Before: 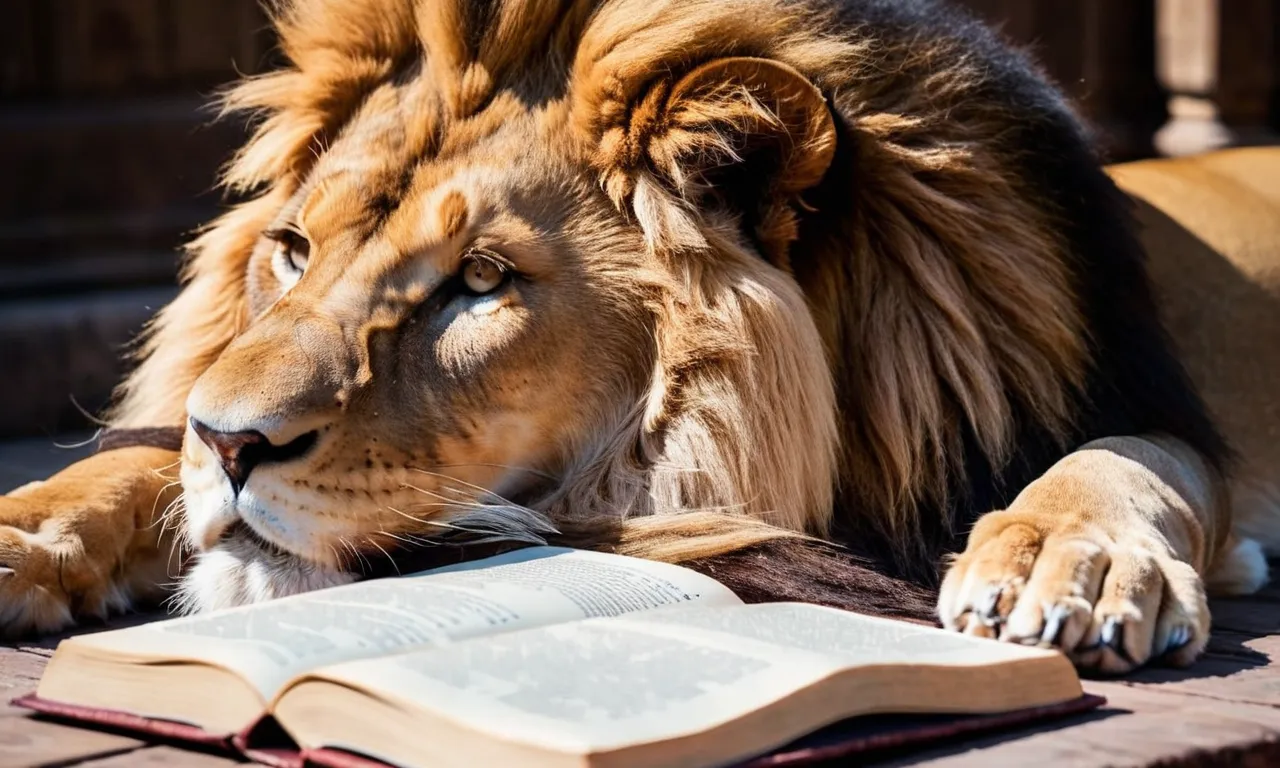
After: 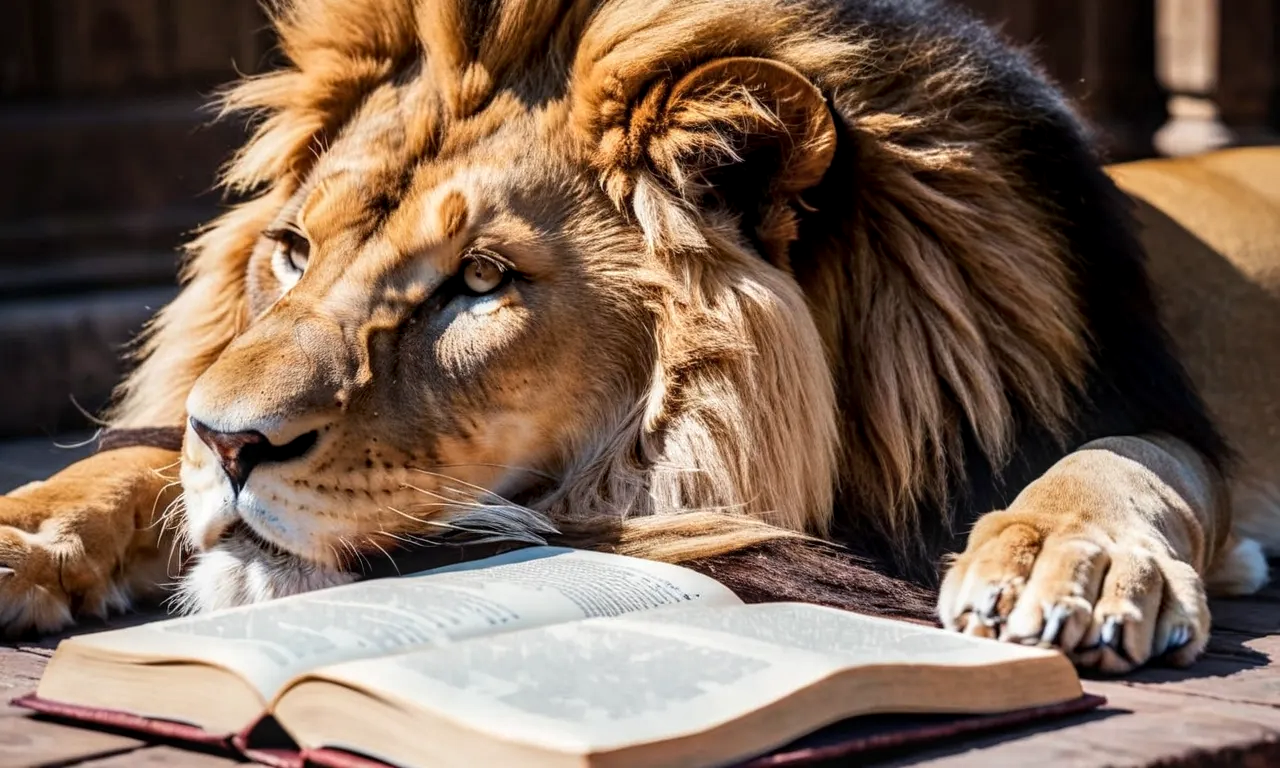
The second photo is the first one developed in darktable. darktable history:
local contrast: detail 130%
